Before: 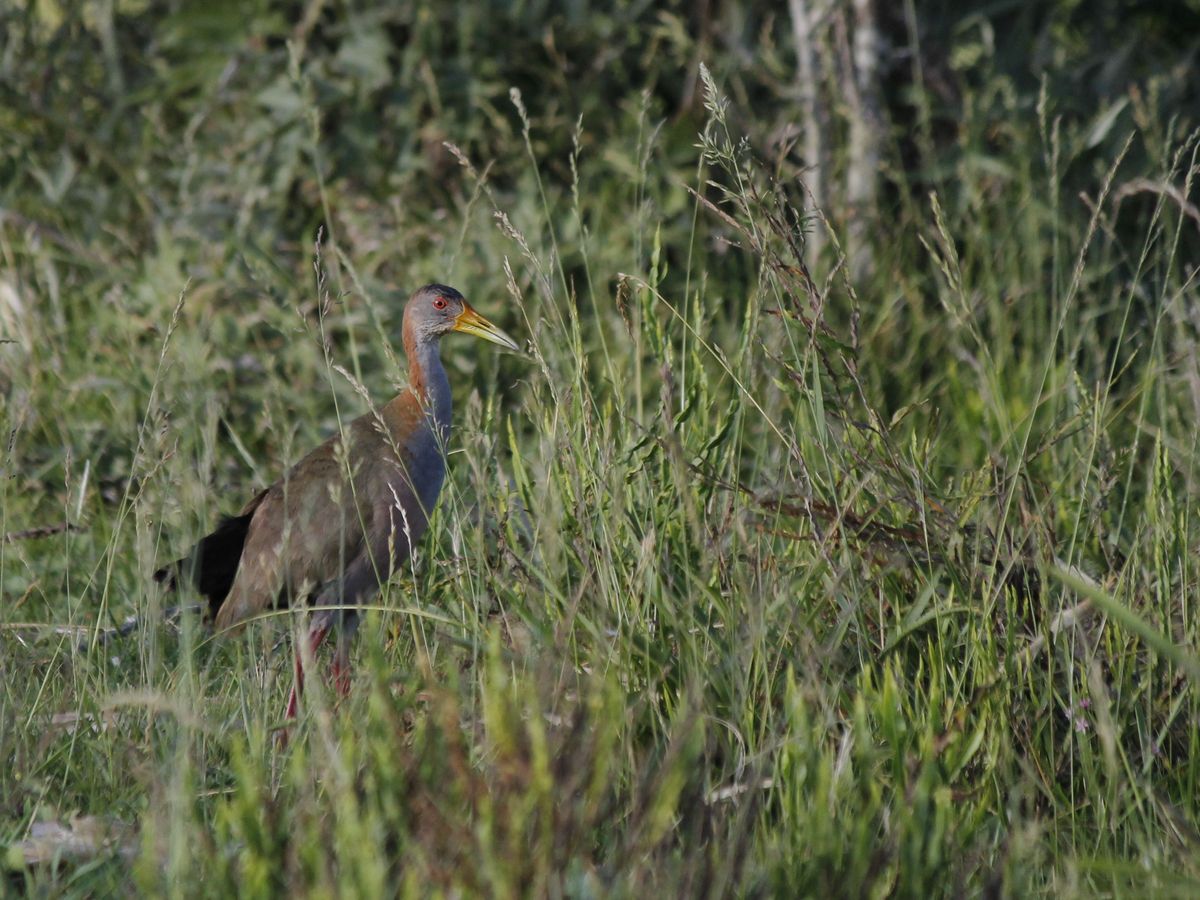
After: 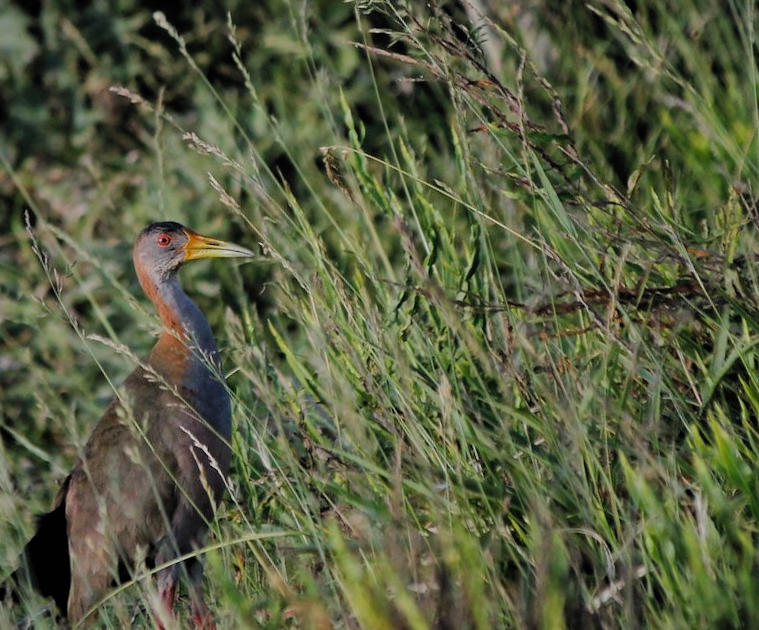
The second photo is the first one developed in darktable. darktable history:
crop and rotate: angle 20.93°, left 6.992%, right 3.765%, bottom 1.164%
filmic rgb: black relative exposure -7.65 EV, white relative exposure 3.96 EV, hardness 4.02, contrast 1.098, highlights saturation mix -29.75%, color science v6 (2022)
shadows and highlights: shadows 24.34, highlights -79.42, soften with gaussian
vignetting: fall-off start 116.05%, fall-off radius 59.43%, unbound false
